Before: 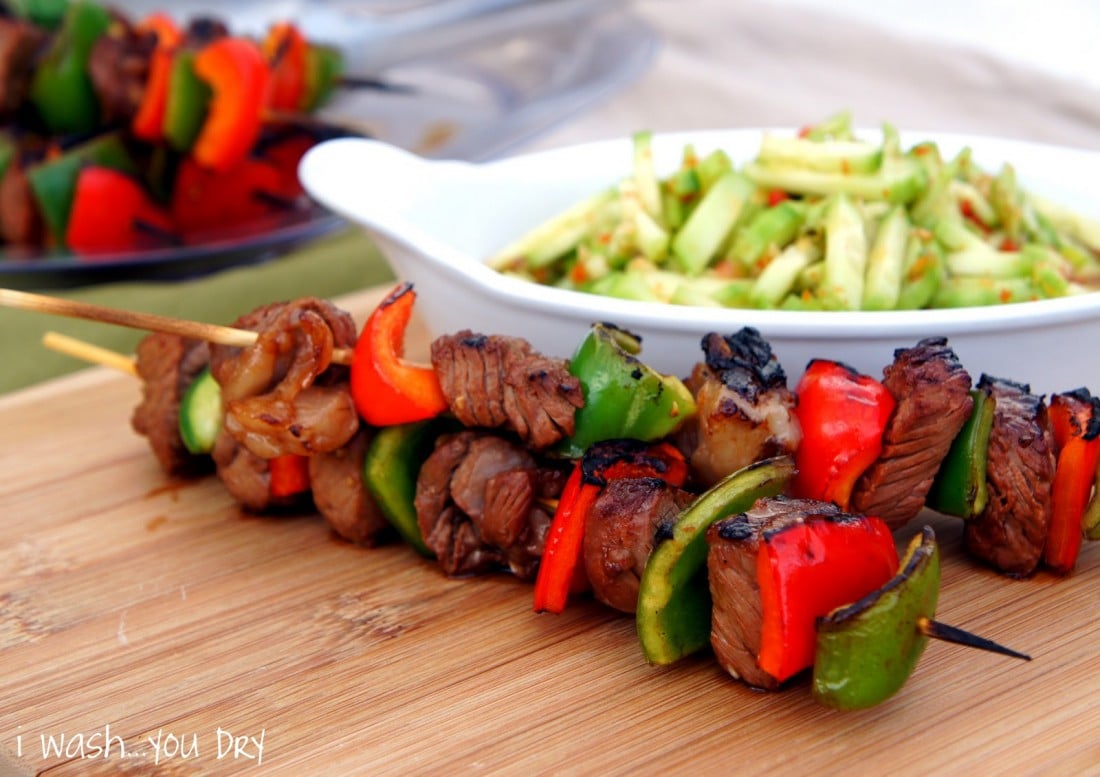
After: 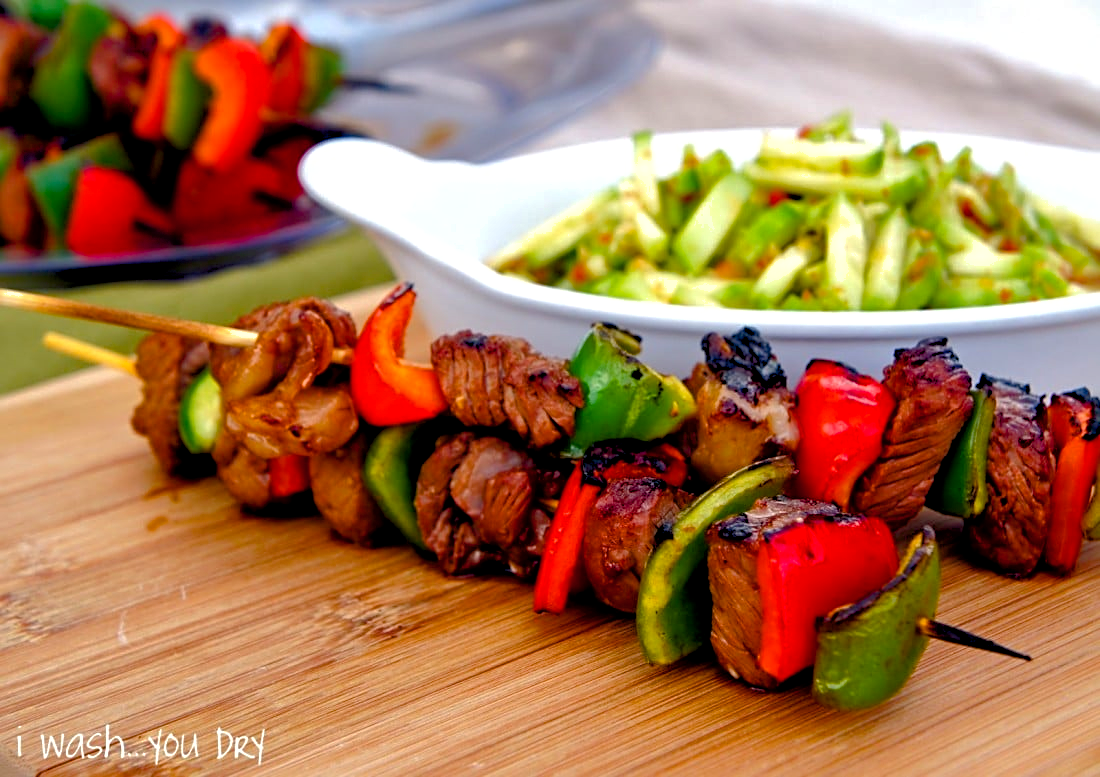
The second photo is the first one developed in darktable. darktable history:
sharpen: radius 2.529, amount 0.323
color balance rgb: perceptual saturation grading › global saturation 20%, perceptual saturation grading › highlights 2.68%, perceptual saturation grading › shadows 50%
shadows and highlights: on, module defaults
contrast equalizer: y [[0.531, 0.548, 0.559, 0.557, 0.544, 0.527], [0.5 ×6], [0.5 ×6], [0 ×6], [0 ×6]]
